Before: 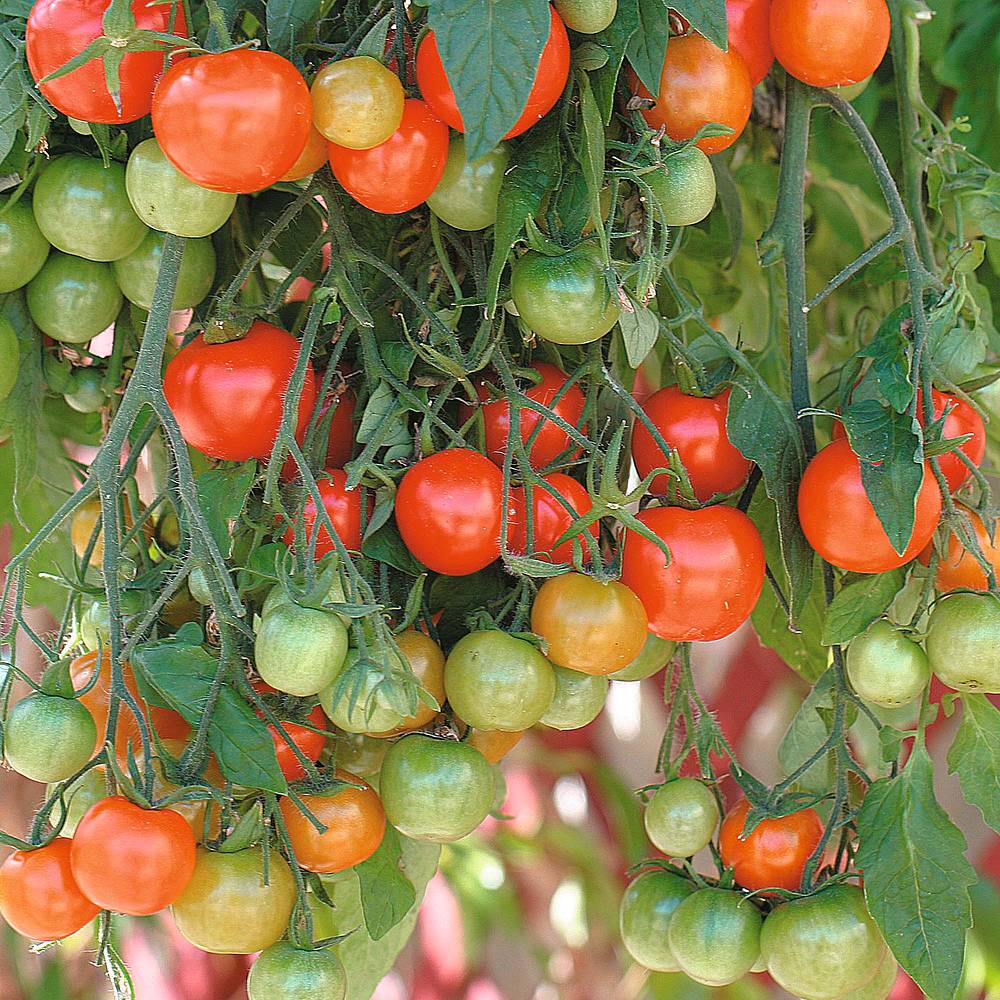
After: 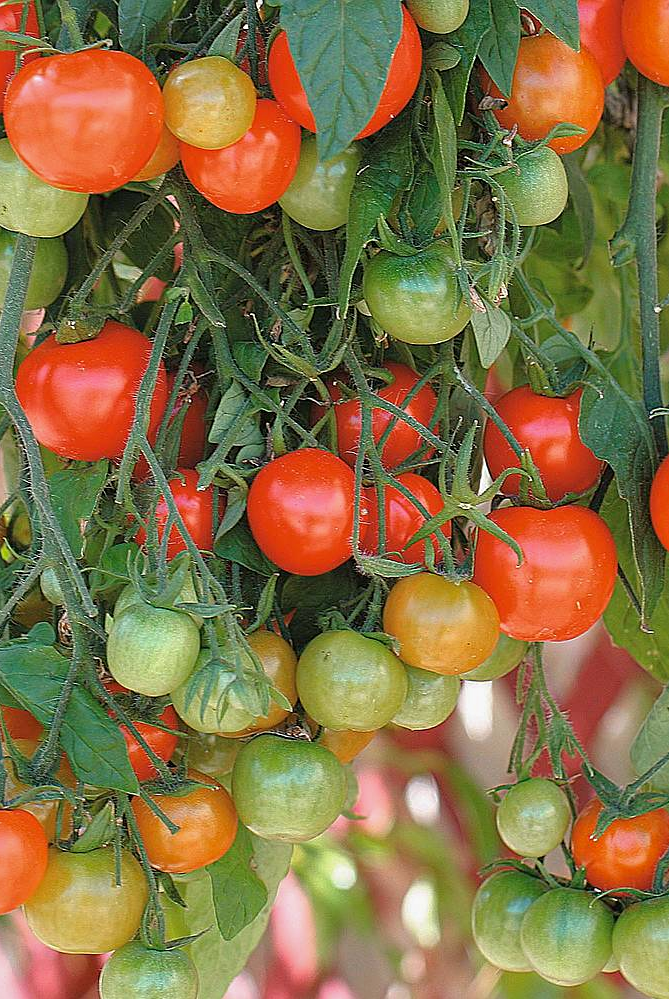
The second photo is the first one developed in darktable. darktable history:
sharpen: amount 0.203
shadows and highlights: shadows -20.16, white point adjustment -2.02, highlights -35.18, highlights color adjustment 39.94%
crop and rotate: left 14.882%, right 18.166%
